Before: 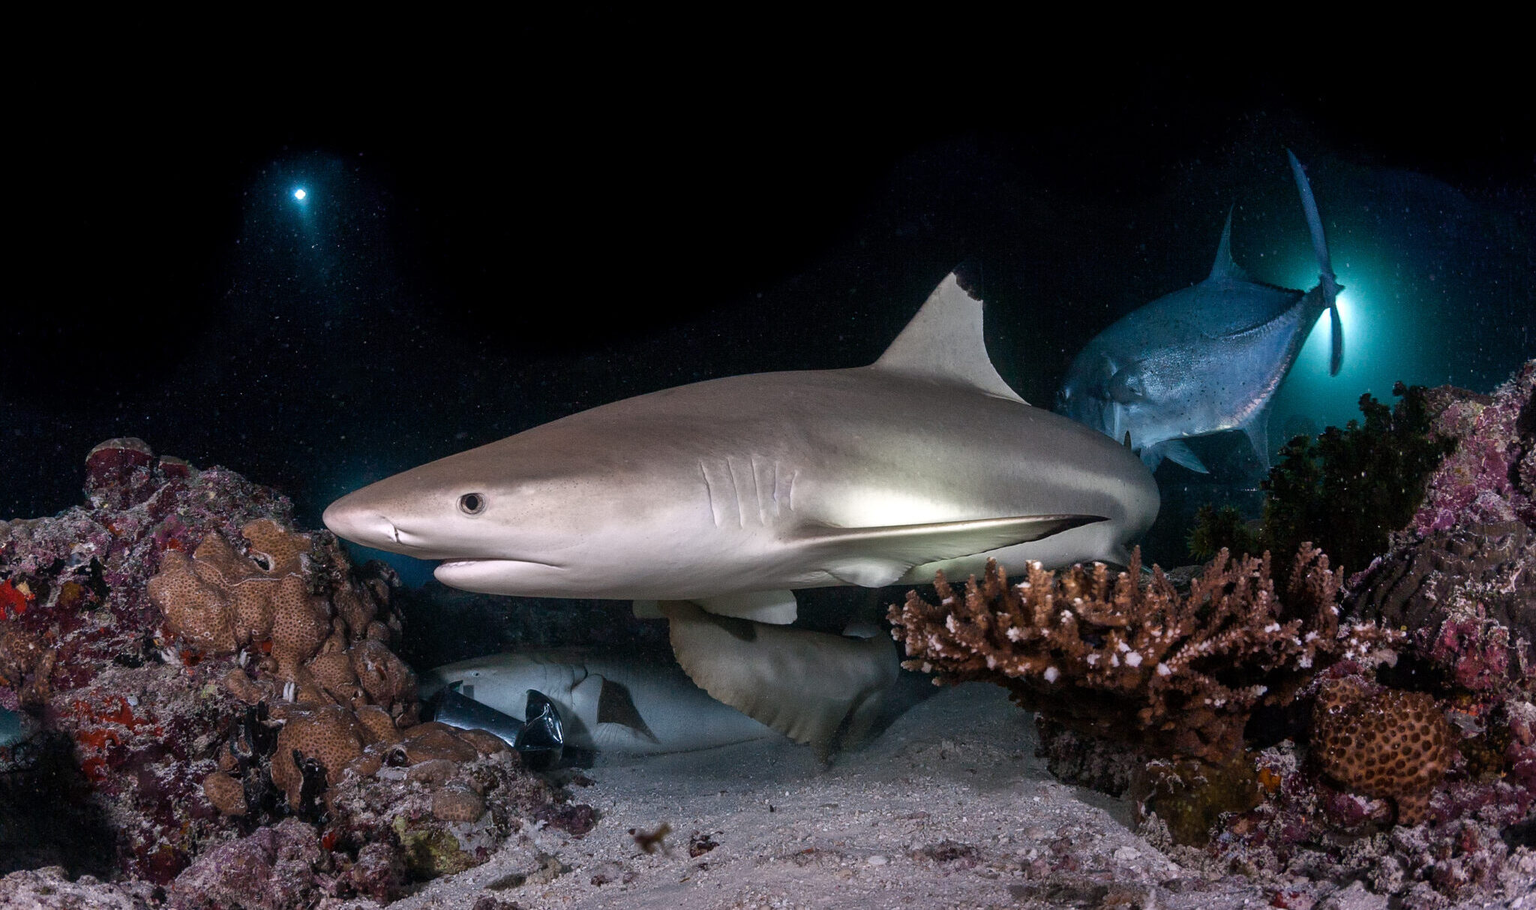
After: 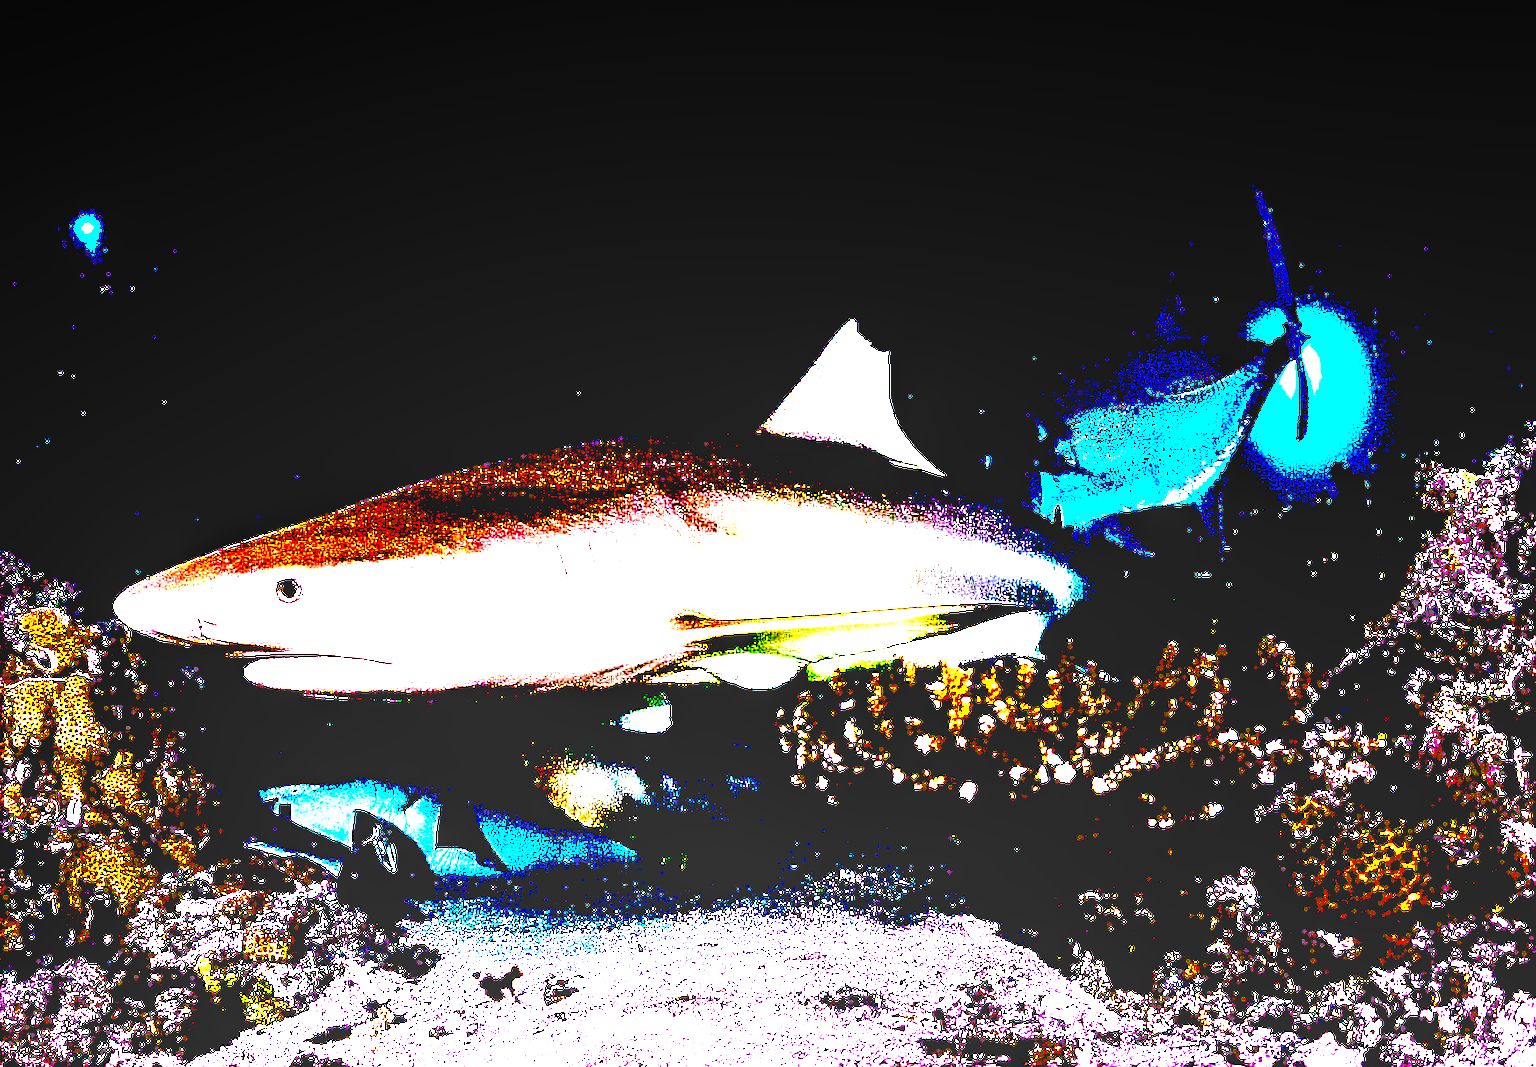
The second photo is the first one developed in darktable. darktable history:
color balance rgb: highlights gain › luminance 17.622%, global offset › hue 172.04°, perceptual saturation grading › global saturation 40.79%
exposure: black level correction 0.099, exposure 2.955 EV, compensate highlight preservation false
crop and rotate: left 14.702%
sharpen: on, module defaults
local contrast: highlights 43%, shadows 61%, detail 136%, midtone range 0.517
